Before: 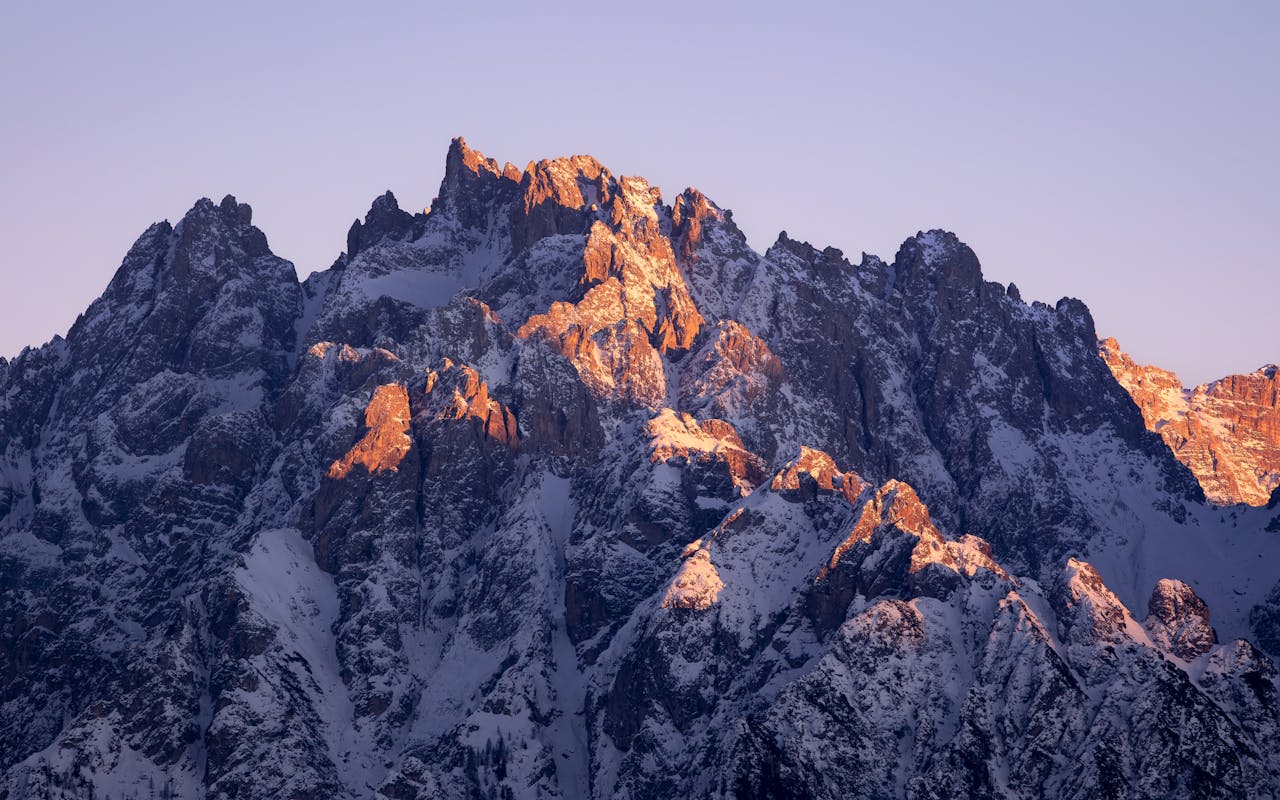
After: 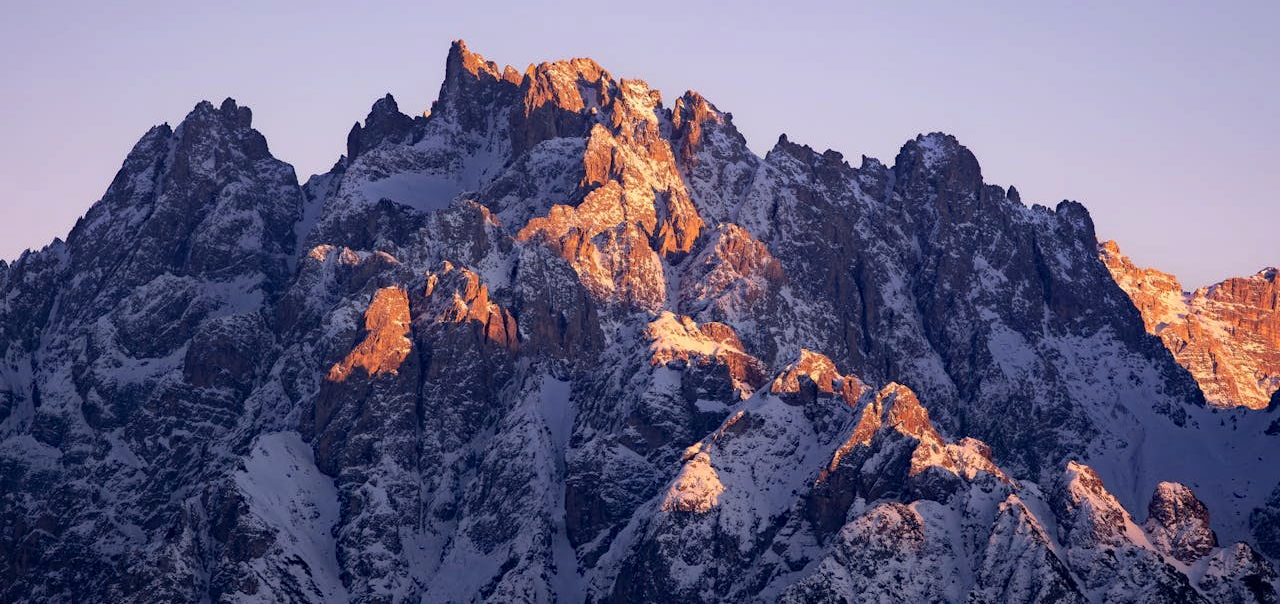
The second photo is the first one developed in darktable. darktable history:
crop and rotate: top 12.193%, bottom 12.237%
haze removal: strength 0.304, distance 0.255, compatibility mode true, adaptive false
